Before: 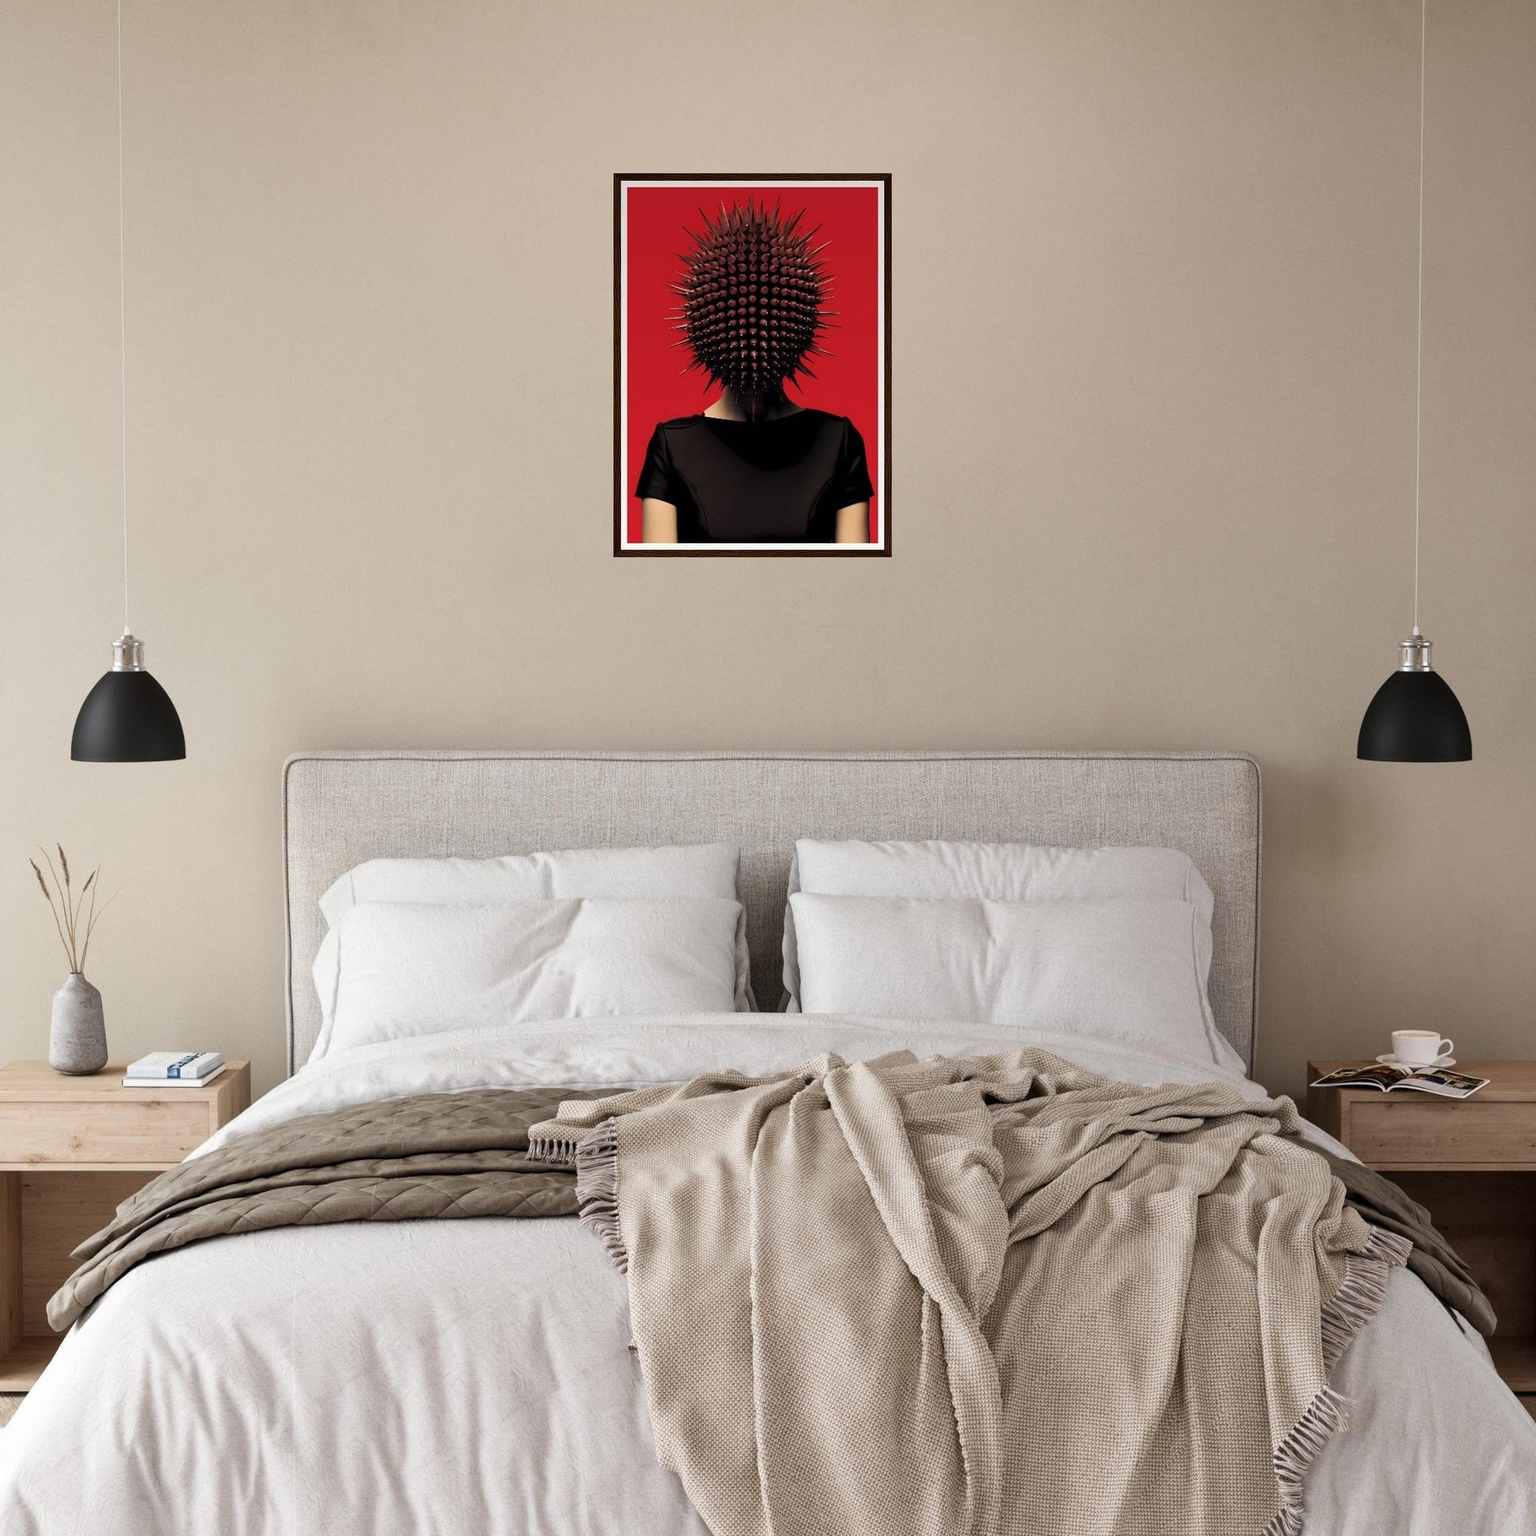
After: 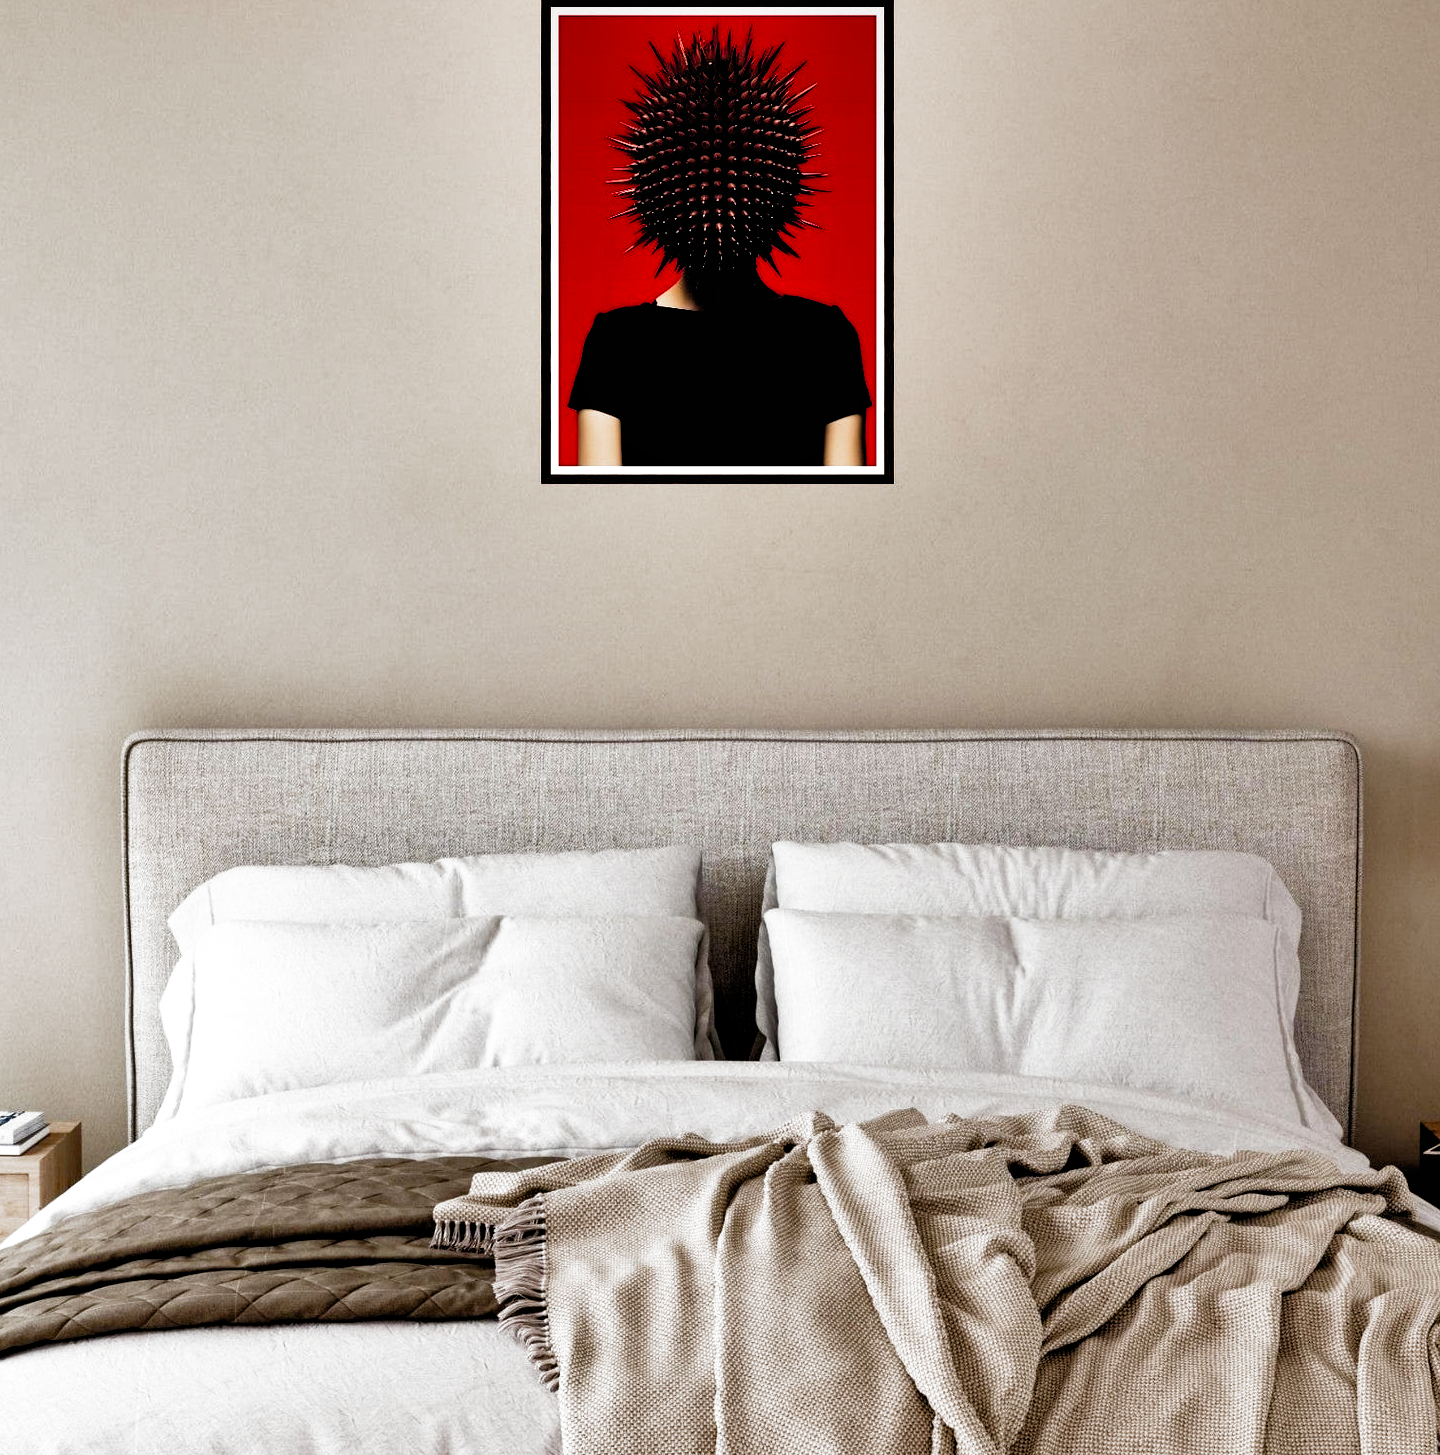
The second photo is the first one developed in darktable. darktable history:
exposure: black level correction 0.001, compensate exposure bias true, compensate highlight preservation false
filmic rgb: black relative exposure -3.52 EV, white relative exposure 2.28 EV, hardness 3.4, preserve chrominance no, color science v5 (2021)
crop and rotate: left 12.133%, top 11.416%, right 13.852%, bottom 13.784%
shadows and highlights: soften with gaussian
